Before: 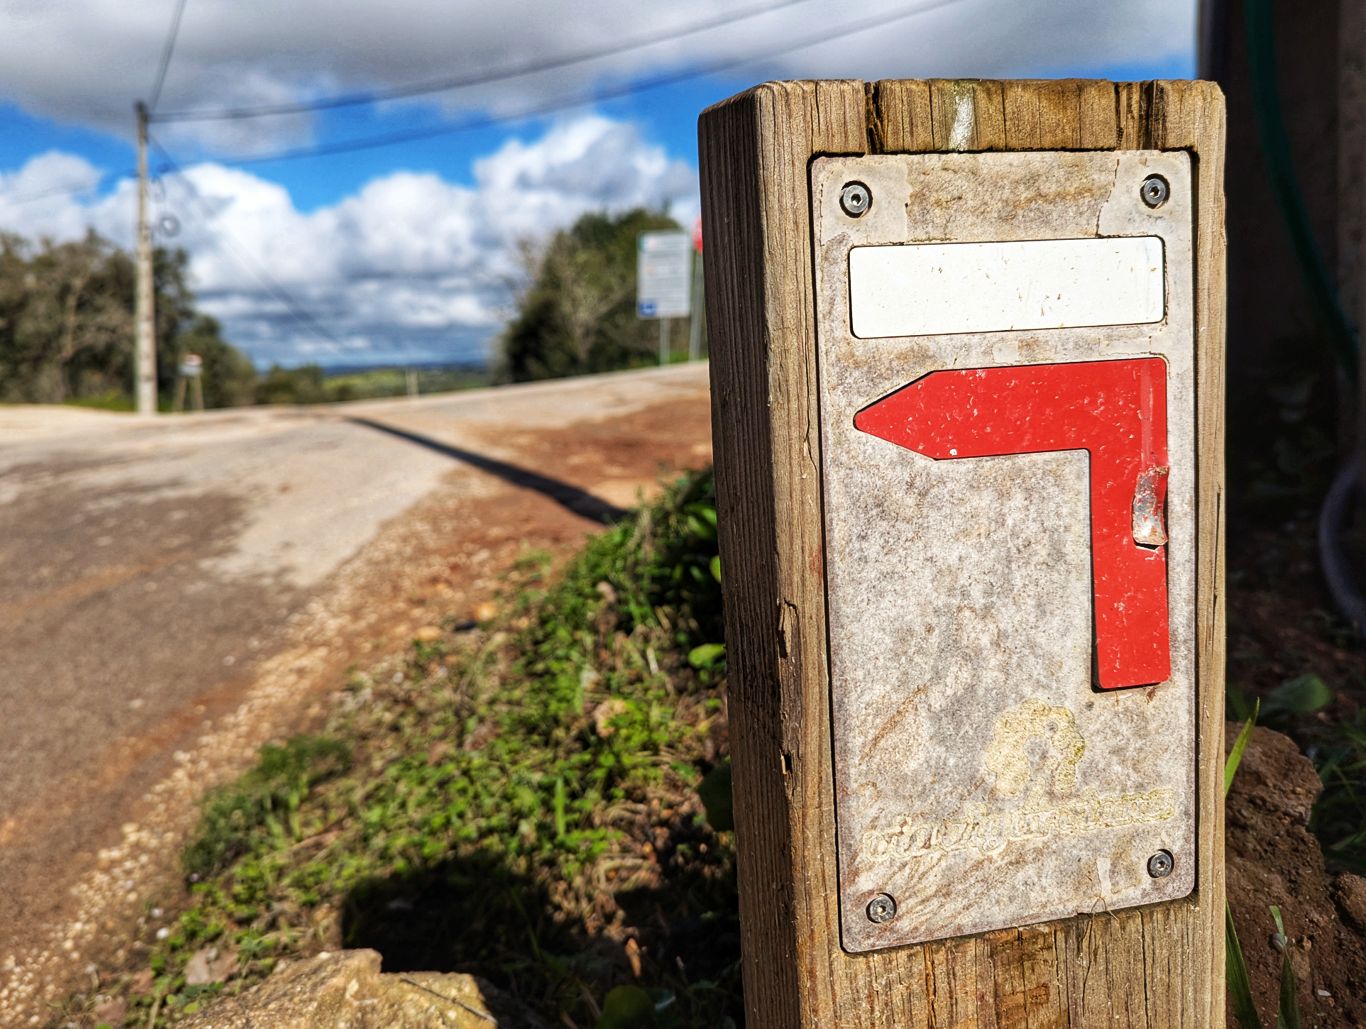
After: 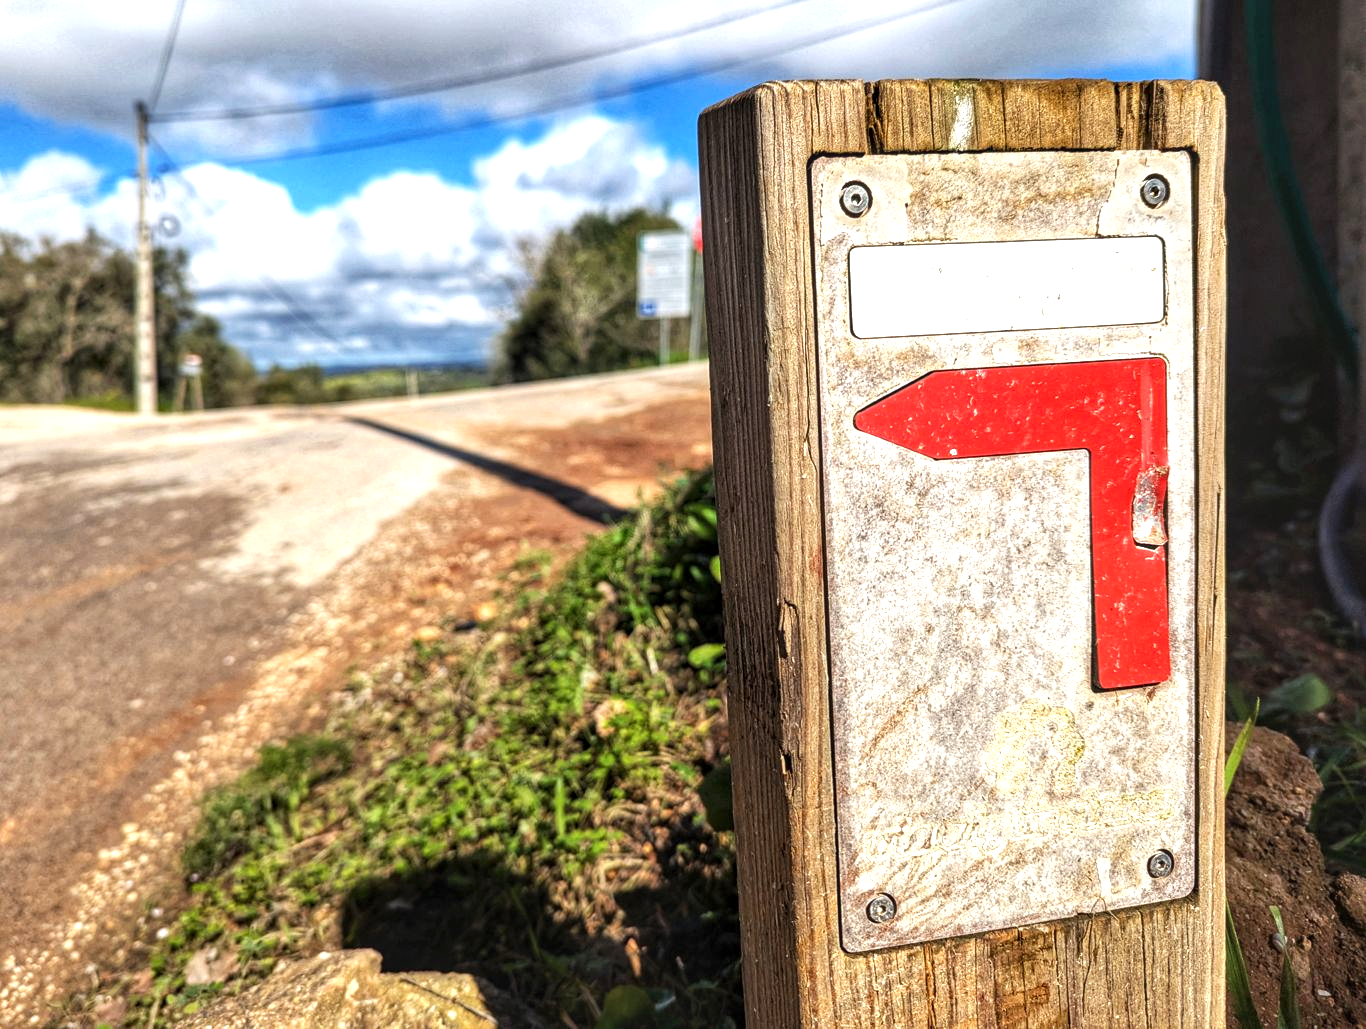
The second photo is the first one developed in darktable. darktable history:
exposure: black level correction 0, exposure 0.703 EV, compensate highlight preservation false
local contrast: on, module defaults
